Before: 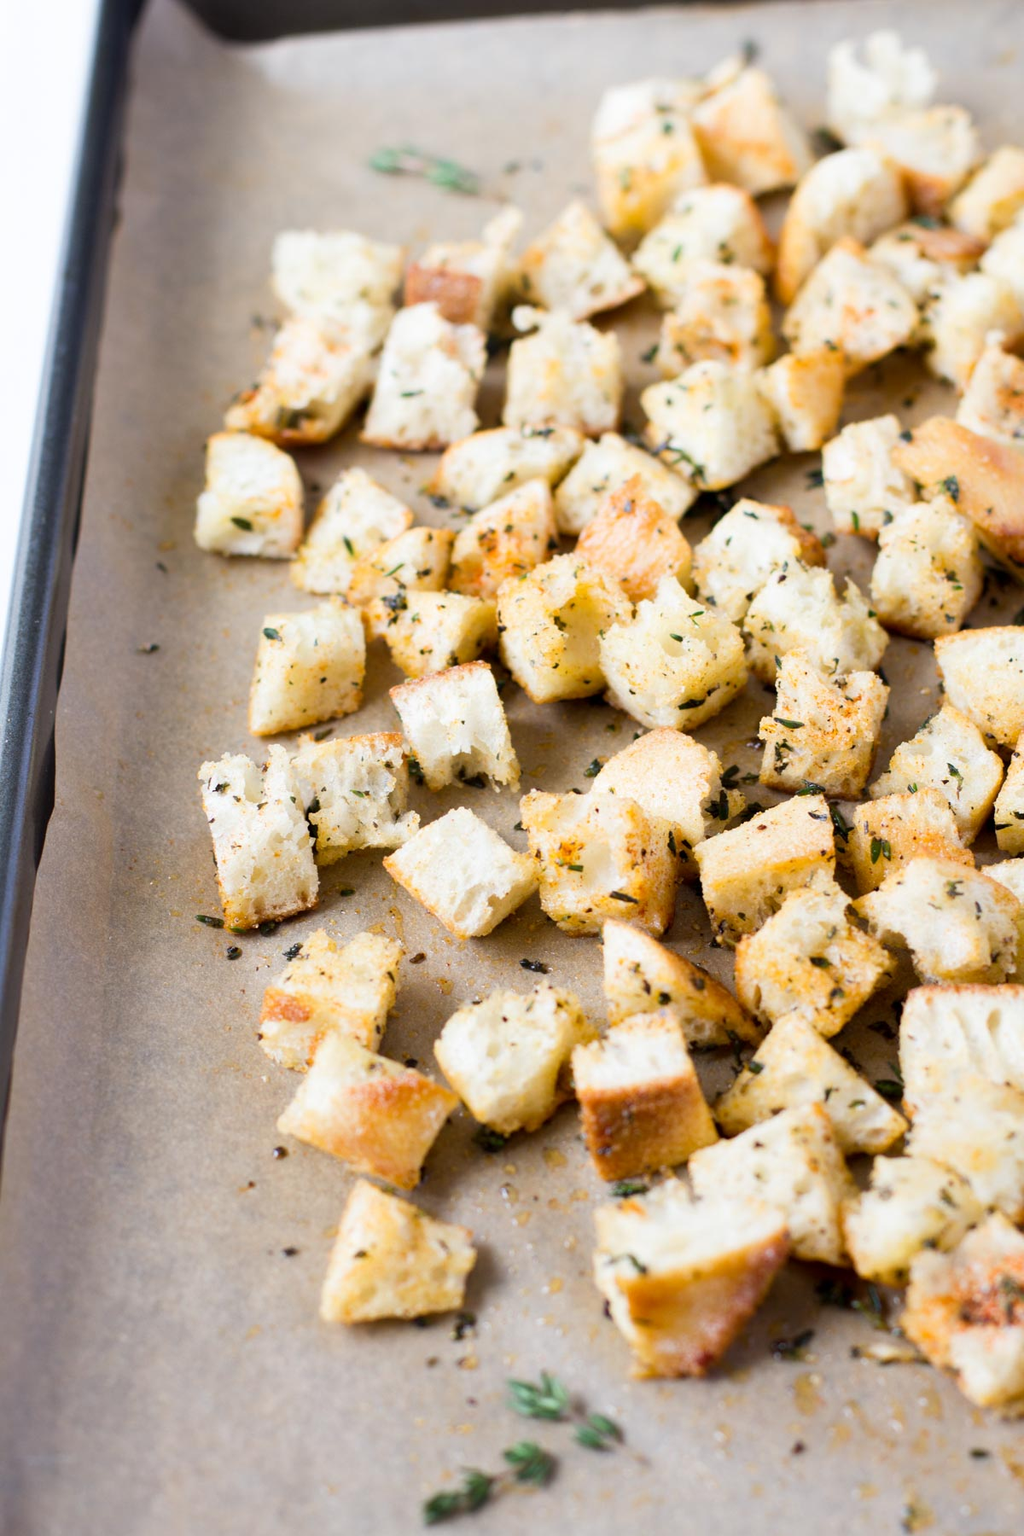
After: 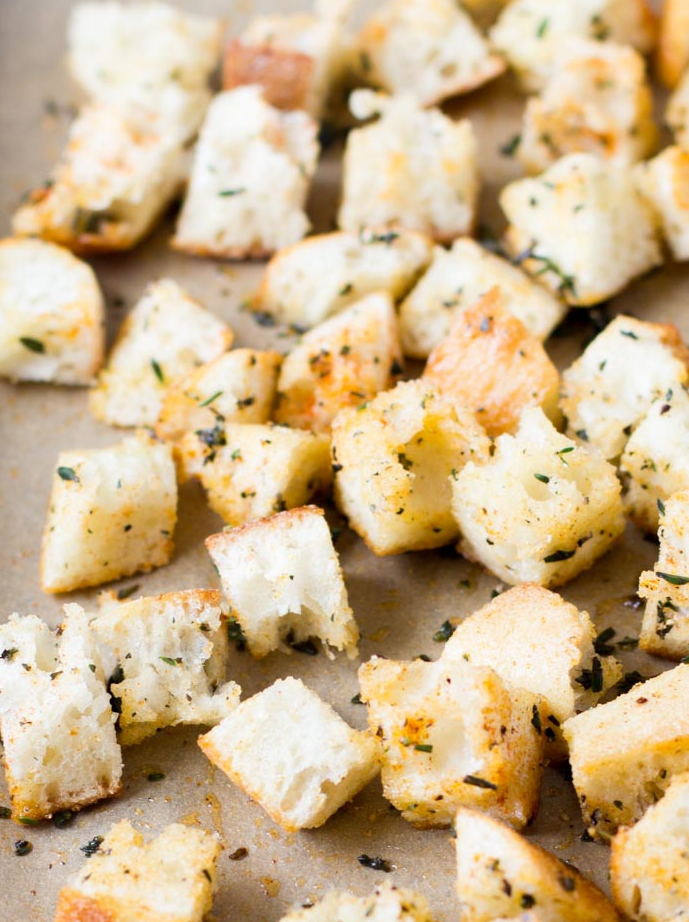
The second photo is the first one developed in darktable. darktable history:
crop: left 20.961%, top 14.999%, right 21.605%, bottom 33.774%
